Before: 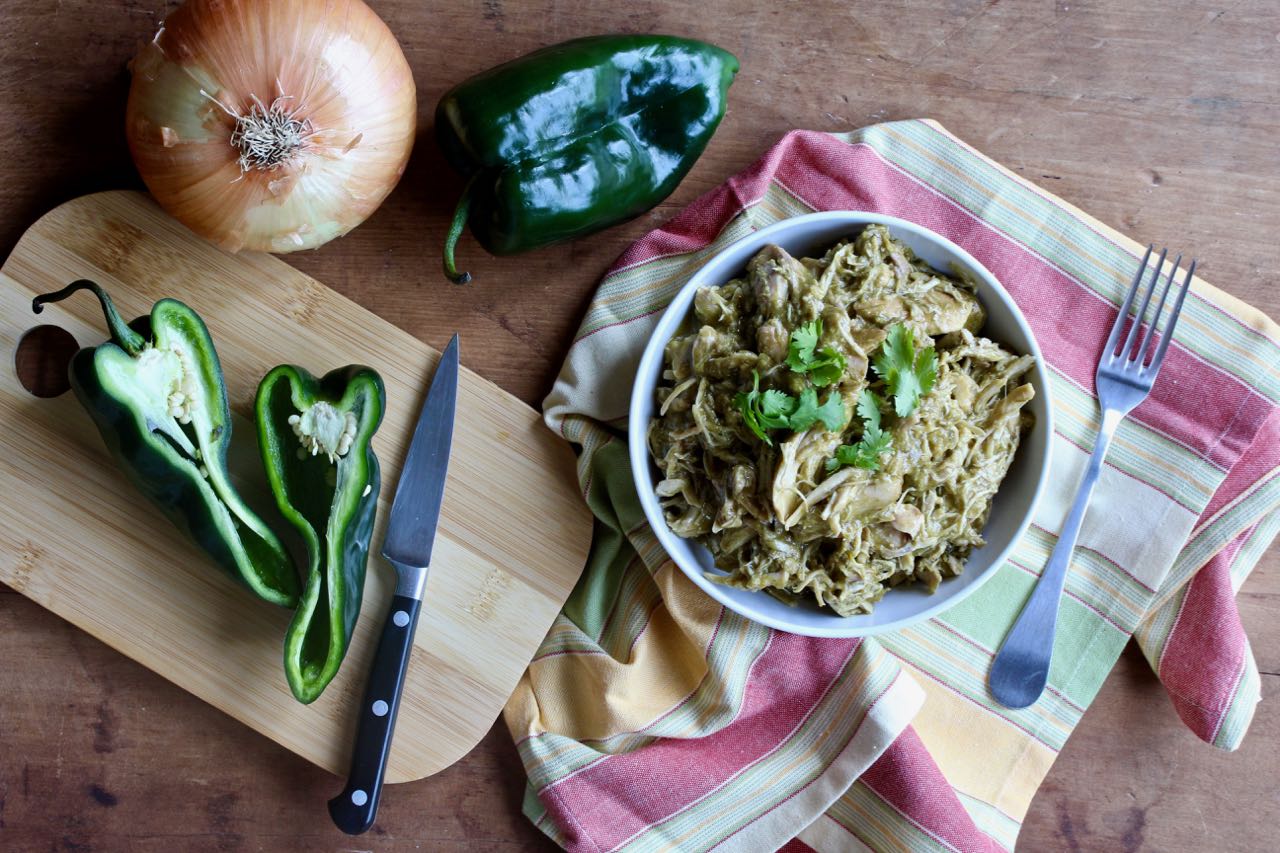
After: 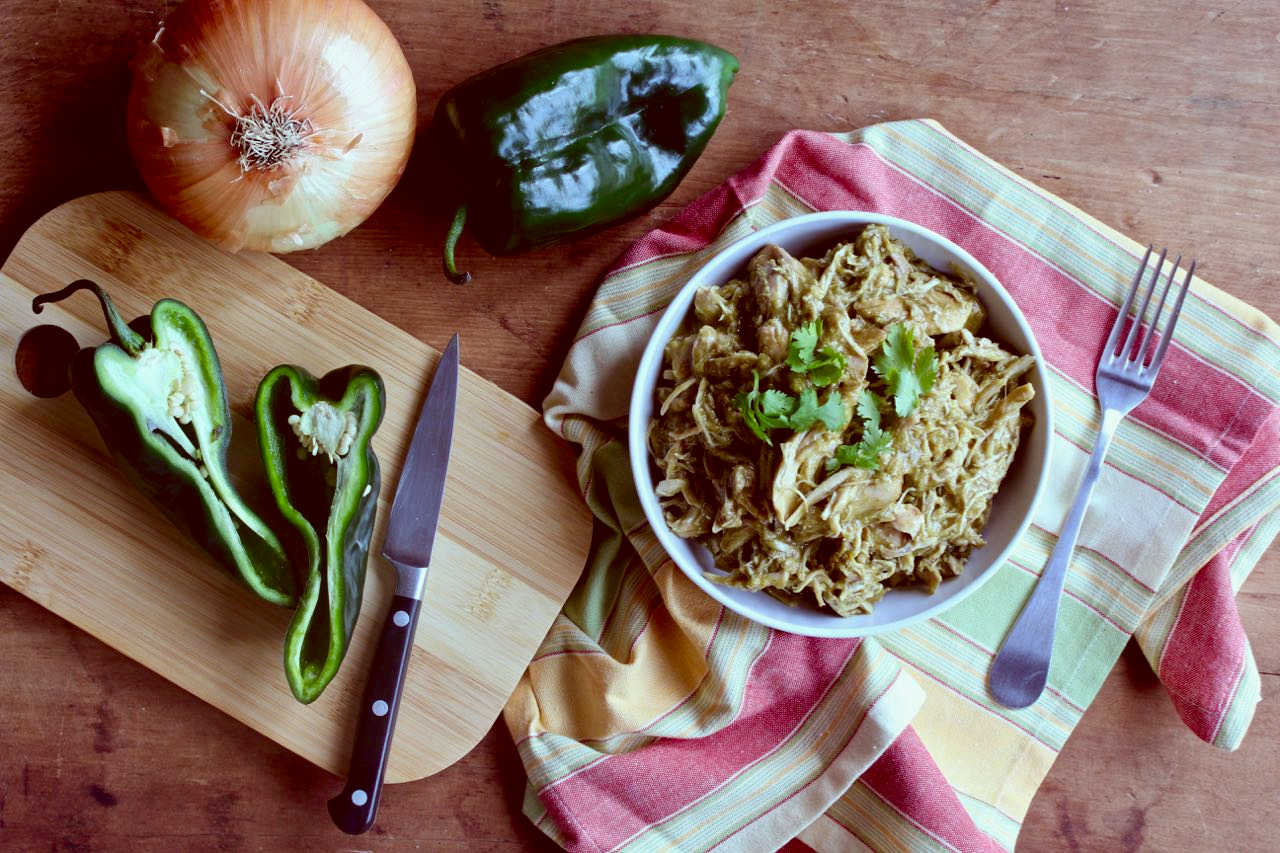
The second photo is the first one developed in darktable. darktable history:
color correction: highlights a* -7.14, highlights b* -0.212, shadows a* 20.47, shadows b* 12.21
